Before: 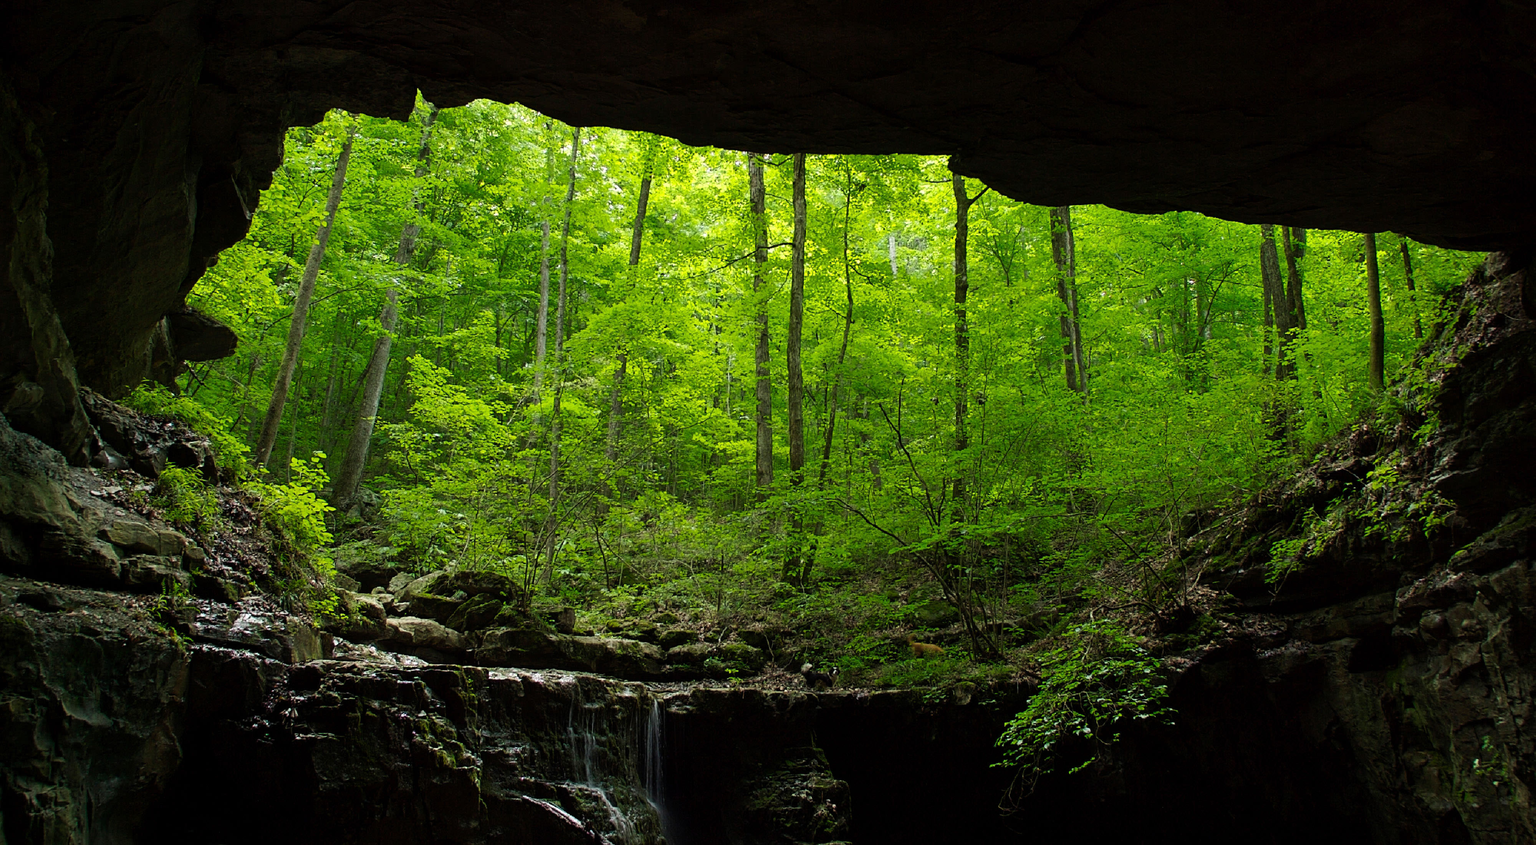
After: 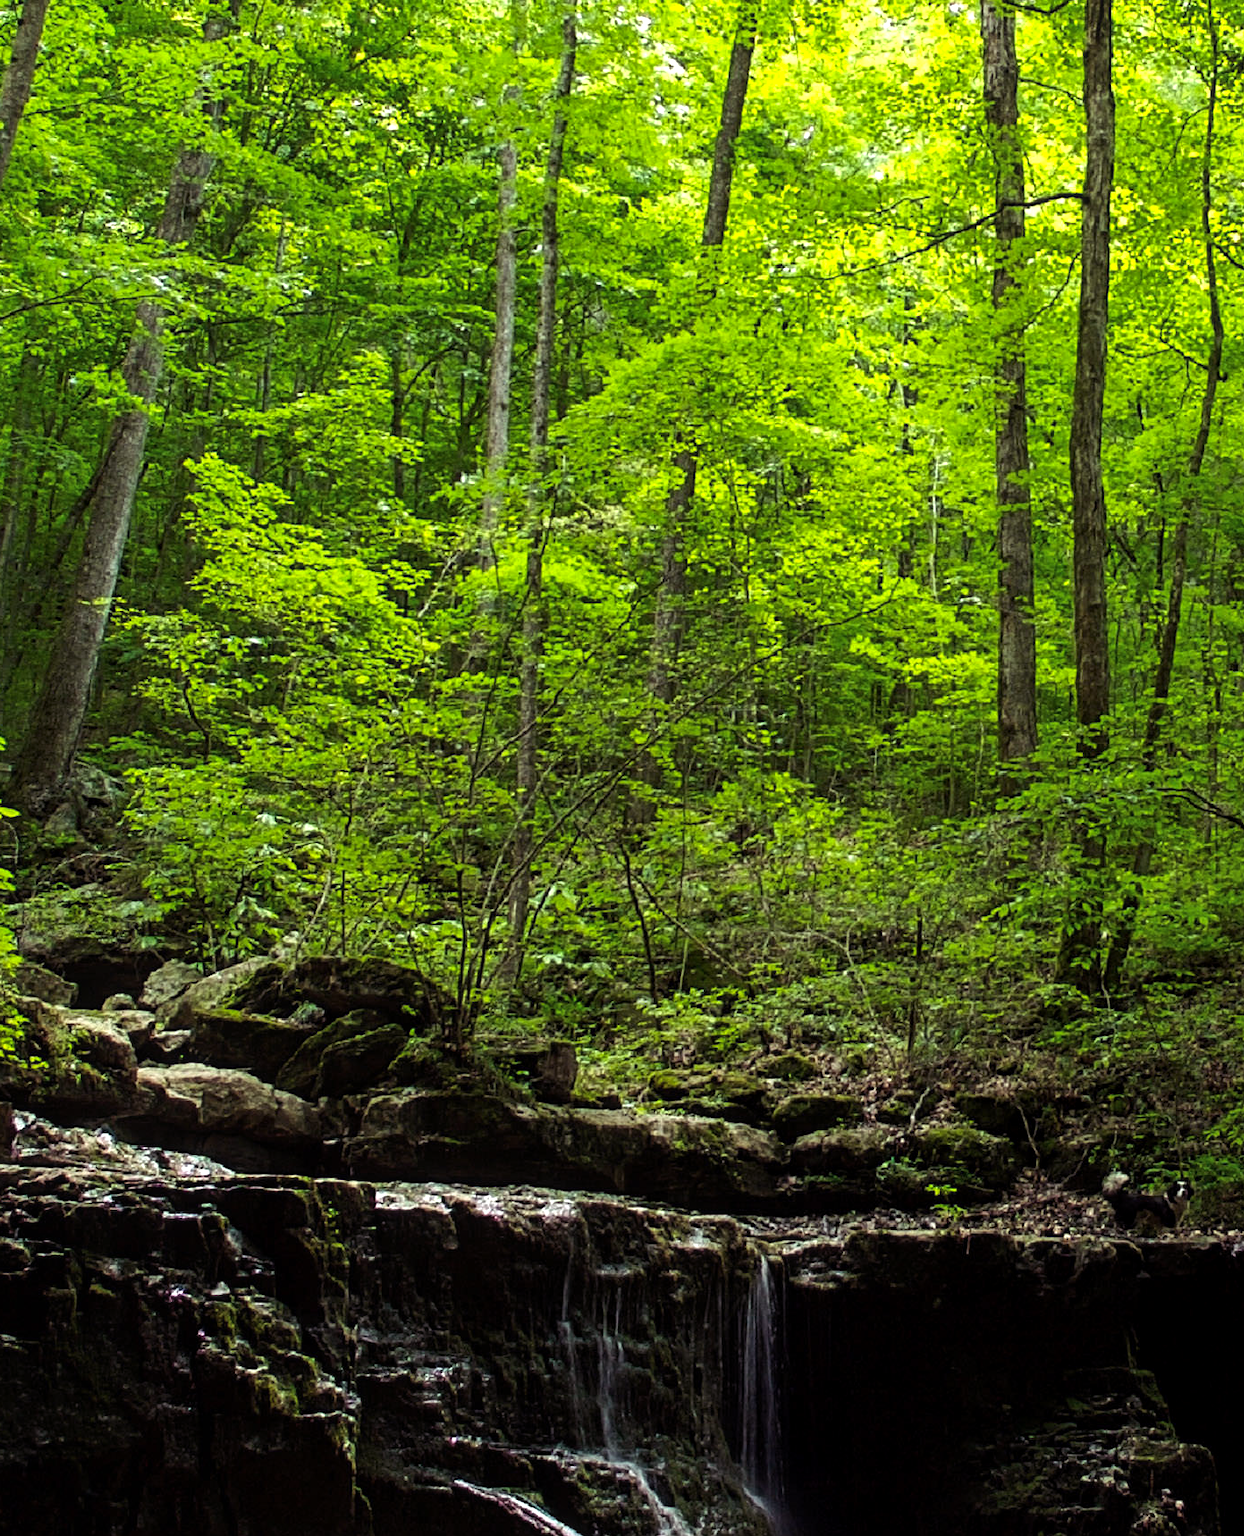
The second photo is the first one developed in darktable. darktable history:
exposure: compensate exposure bias true, compensate highlight preservation false
local contrast: detail 117%
color balance rgb: shadows lift › luminance 0.283%, shadows lift › chroma 6.913%, shadows lift › hue 301.43°, power › hue 74.23°, perceptual saturation grading › global saturation 0.308%, perceptual brilliance grading › highlights 12.79%, perceptual brilliance grading › mid-tones 8.006%, perceptual brilliance grading › shadows -16.675%
crop and rotate: left 21.339%, top 18.927%, right 43.851%, bottom 2.967%
